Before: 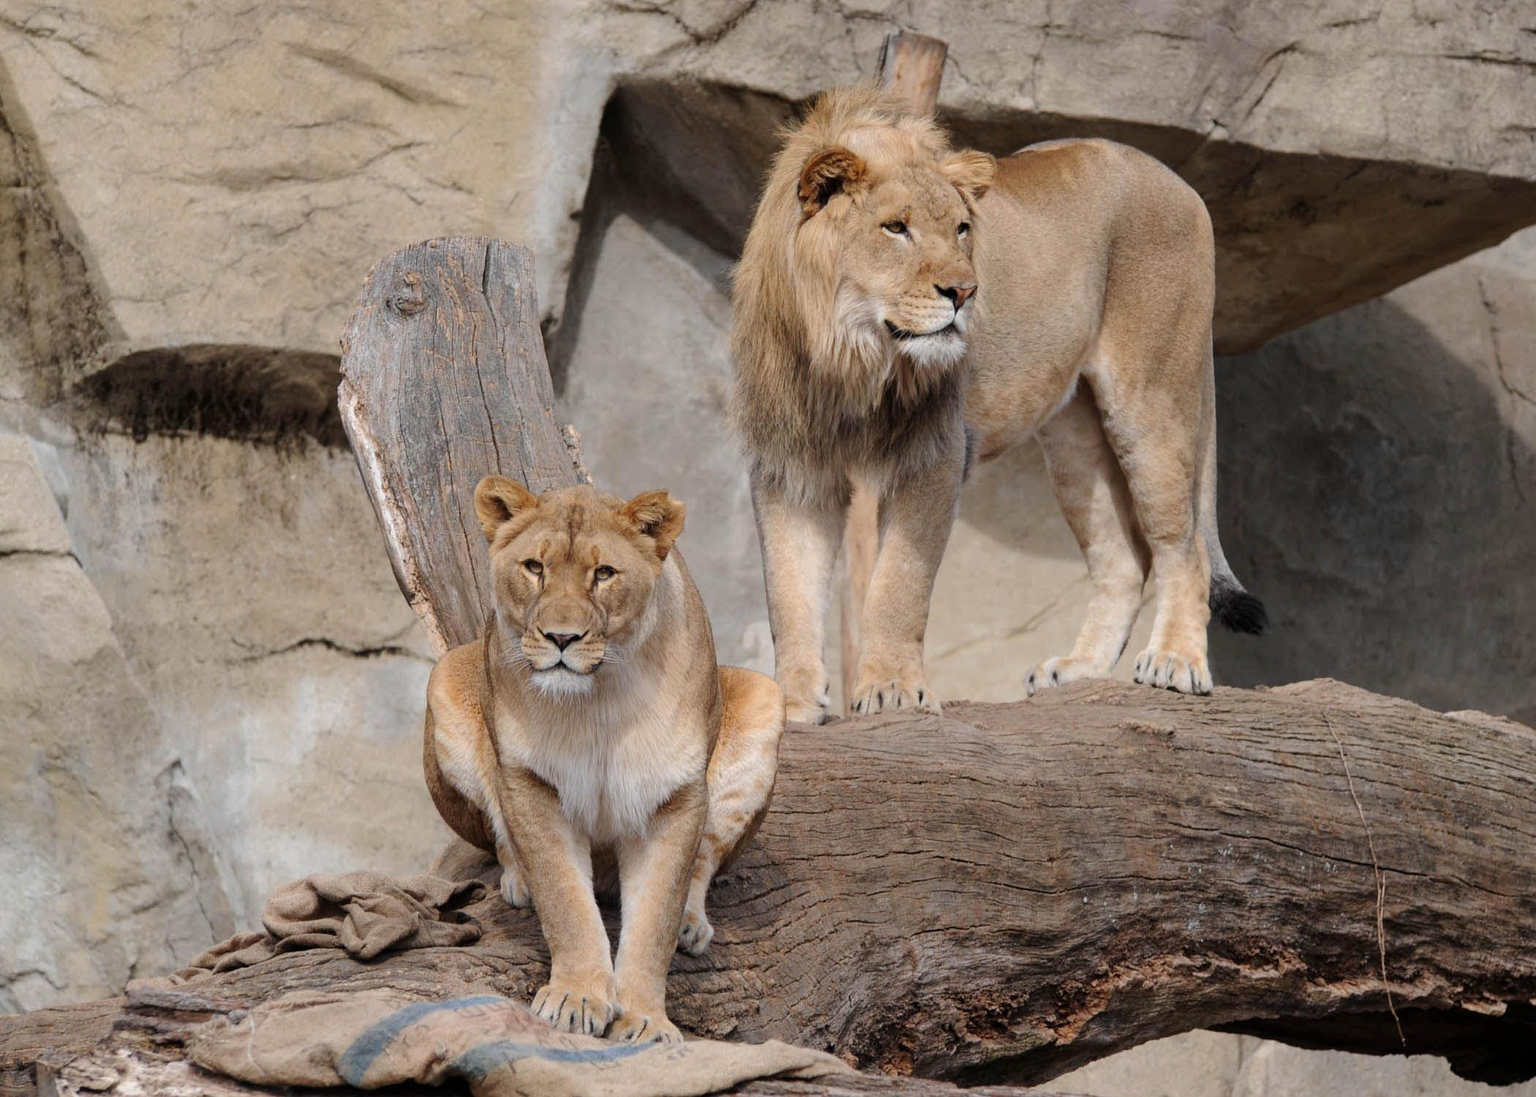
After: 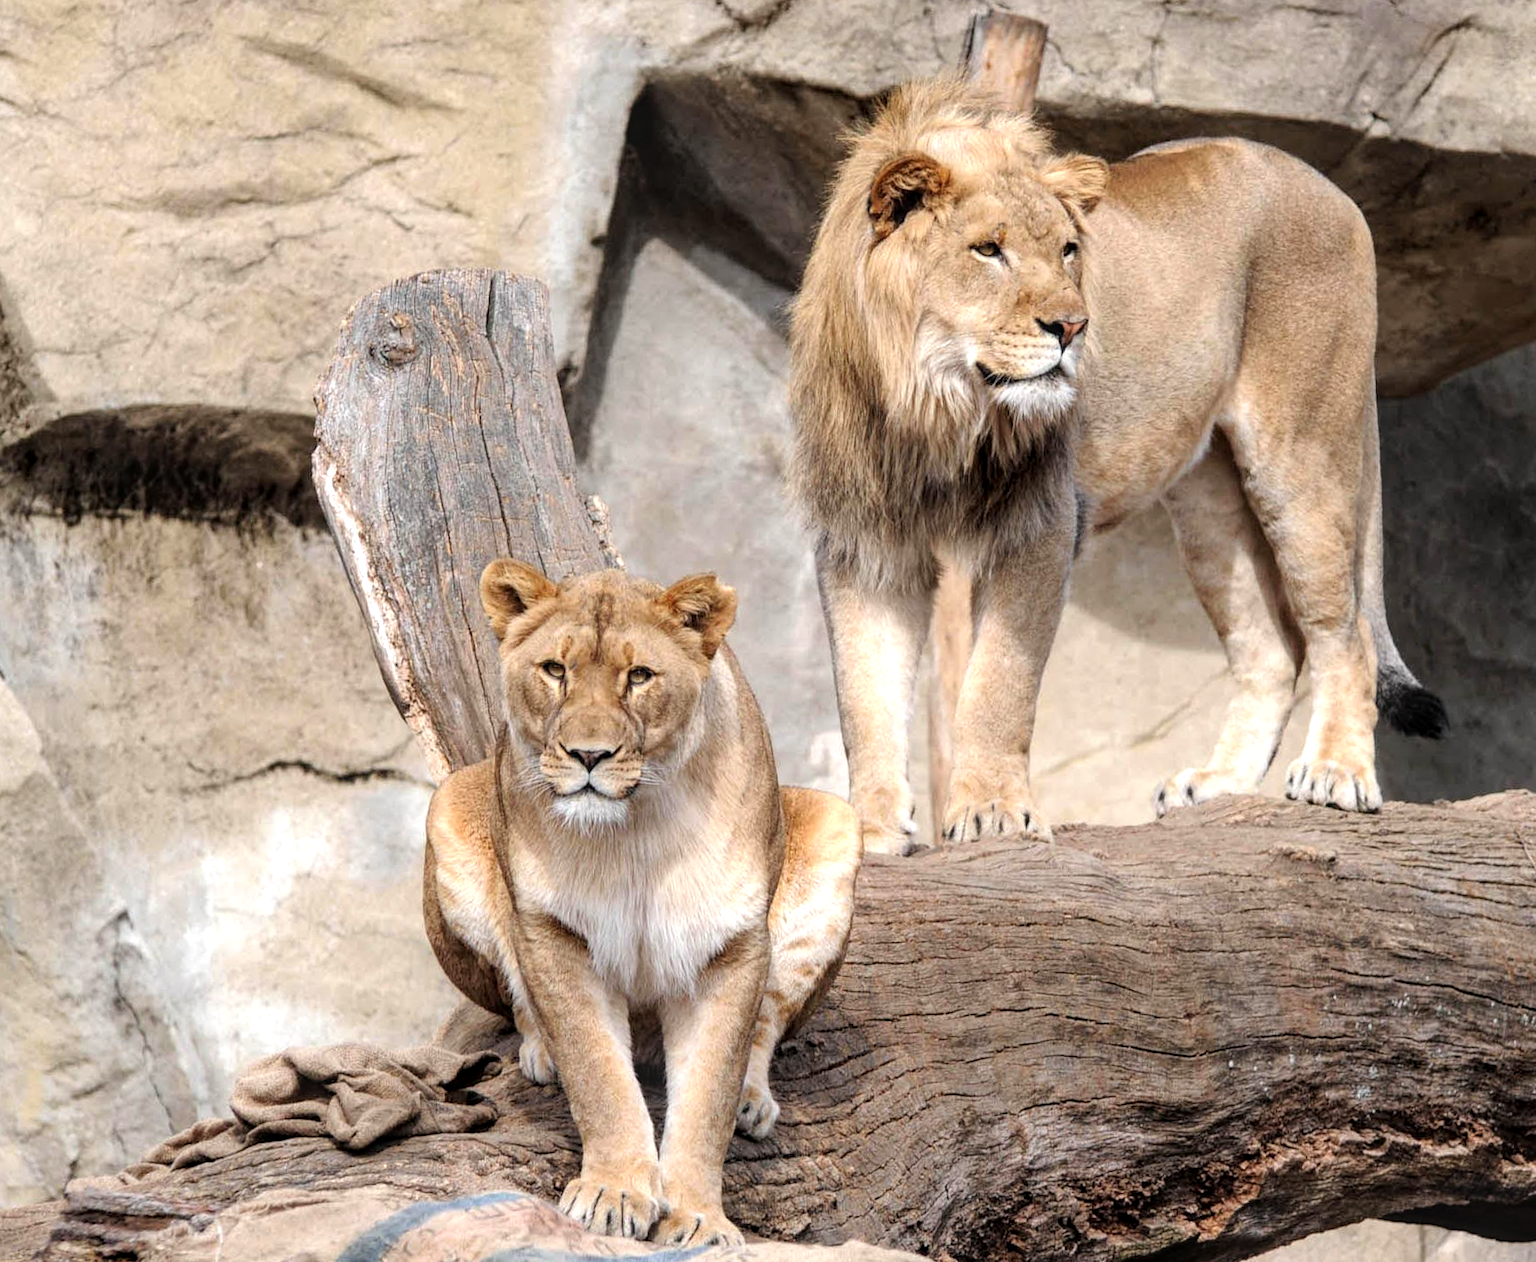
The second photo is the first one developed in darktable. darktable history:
tone equalizer: -8 EV -0.714 EV, -7 EV -0.732 EV, -6 EV -0.634 EV, -5 EV -0.382 EV, -3 EV 0.388 EV, -2 EV 0.6 EV, -1 EV 0.698 EV, +0 EV 0.771 EV
local contrast: on, module defaults
crop and rotate: angle 0.892°, left 4.177%, top 0.841%, right 11.851%, bottom 2.497%
